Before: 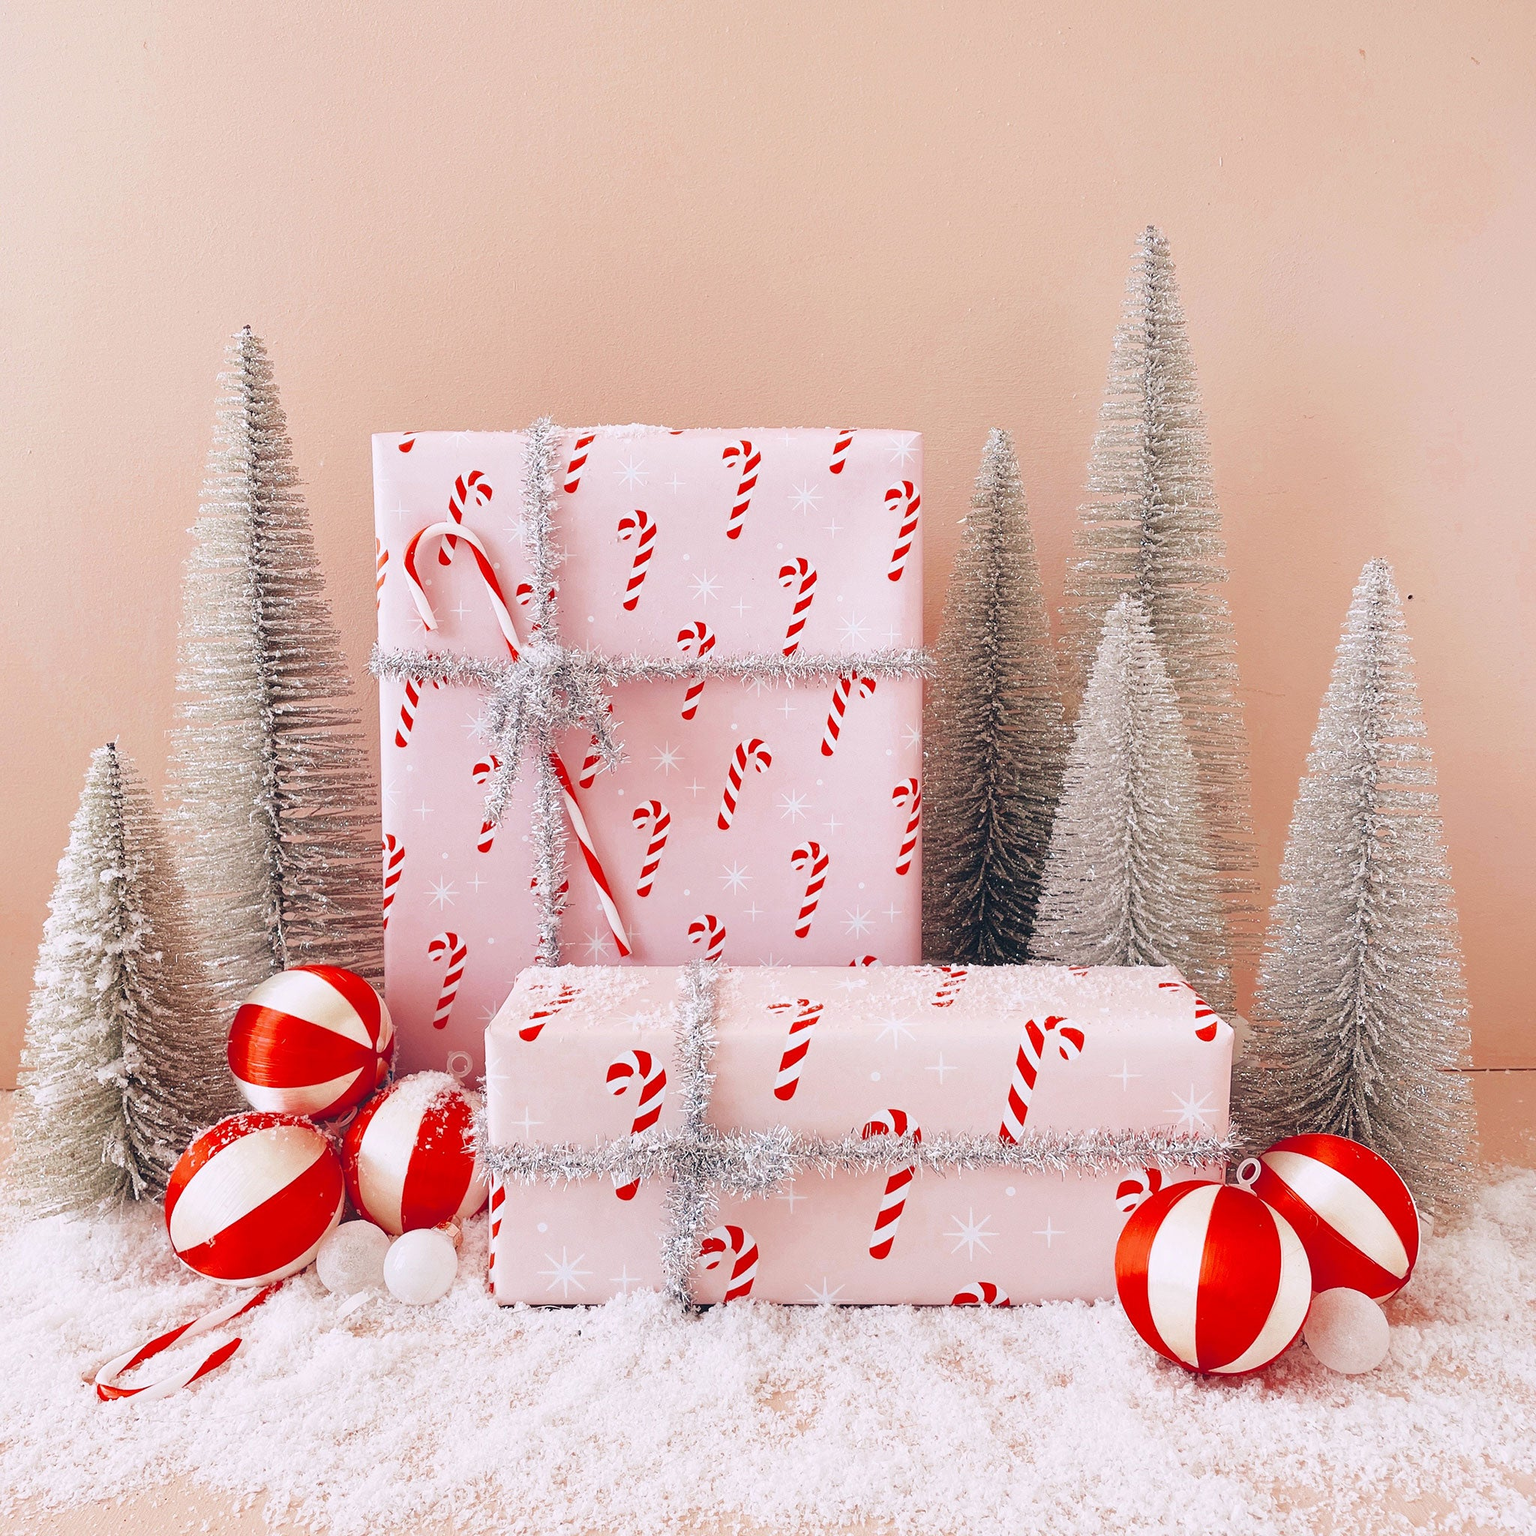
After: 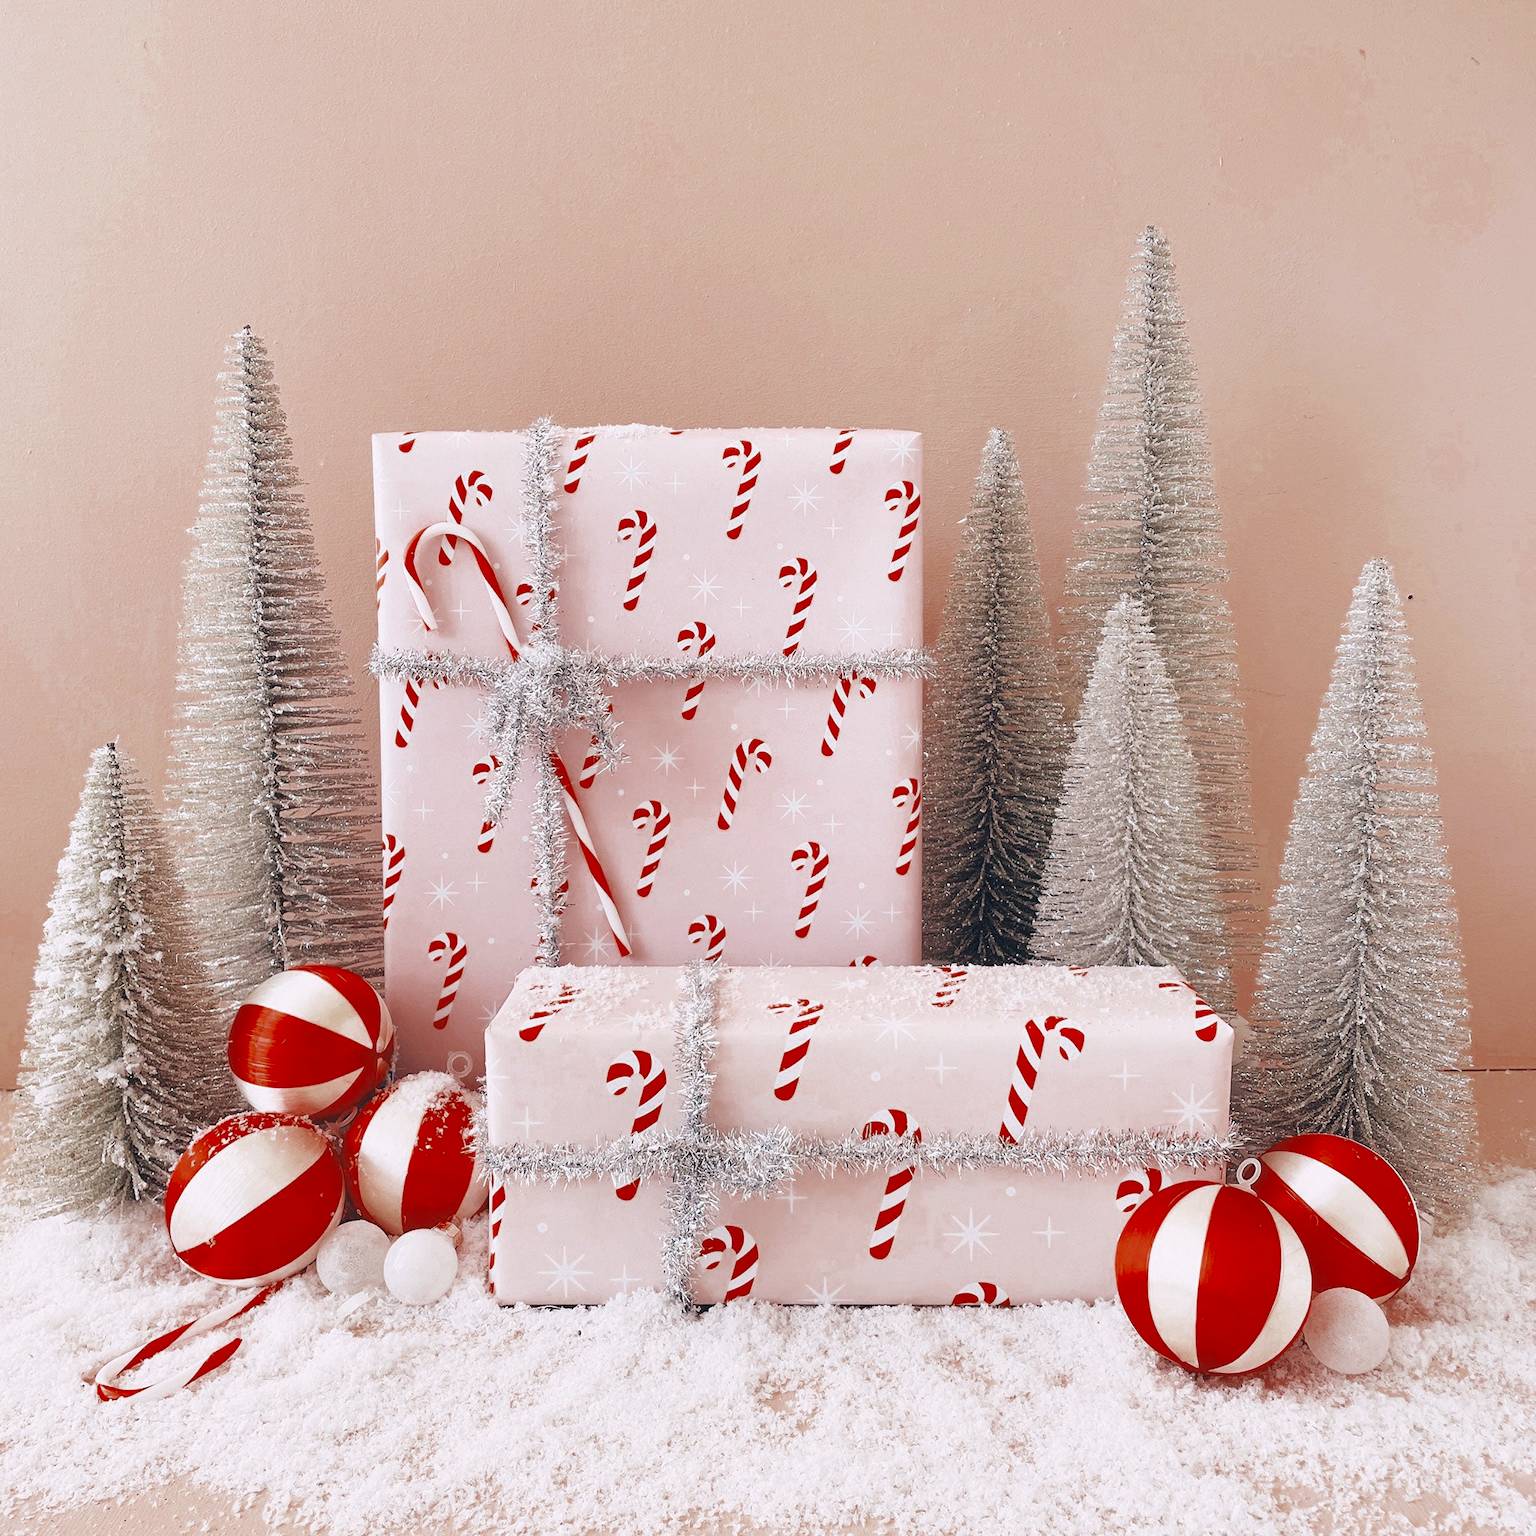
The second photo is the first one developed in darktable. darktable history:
color zones: curves: ch0 [(0, 0.5) (0.125, 0.4) (0.25, 0.5) (0.375, 0.4) (0.5, 0.4) (0.625, 0.35) (0.75, 0.35) (0.875, 0.5)]; ch1 [(0, 0.35) (0.125, 0.45) (0.25, 0.35) (0.375, 0.35) (0.5, 0.35) (0.625, 0.35) (0.75, 0.45) (0.875, 0.35)]; ch2 [(0, 0.6) (0.125, 0.5) (0.25, 0.5) (0.375, 0.6) (0.5, 0.6) (0.625, 0.5) (0.75, 0.5) (0.875, 0.5)]
levels: levels [0, 0.498, 0.996]
